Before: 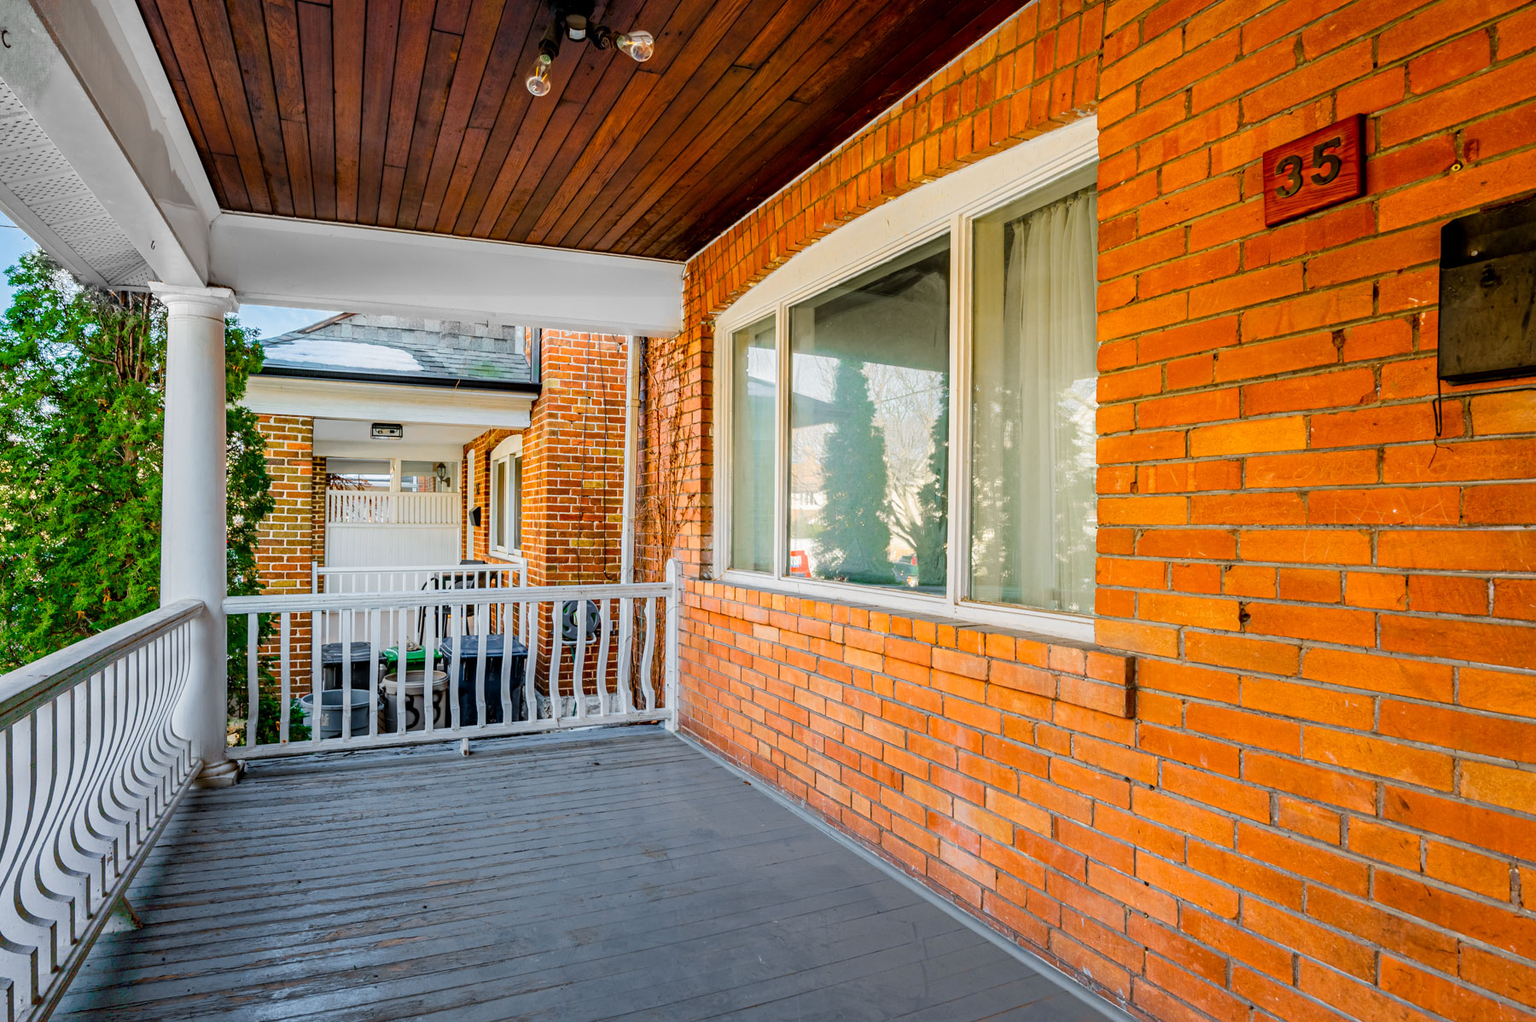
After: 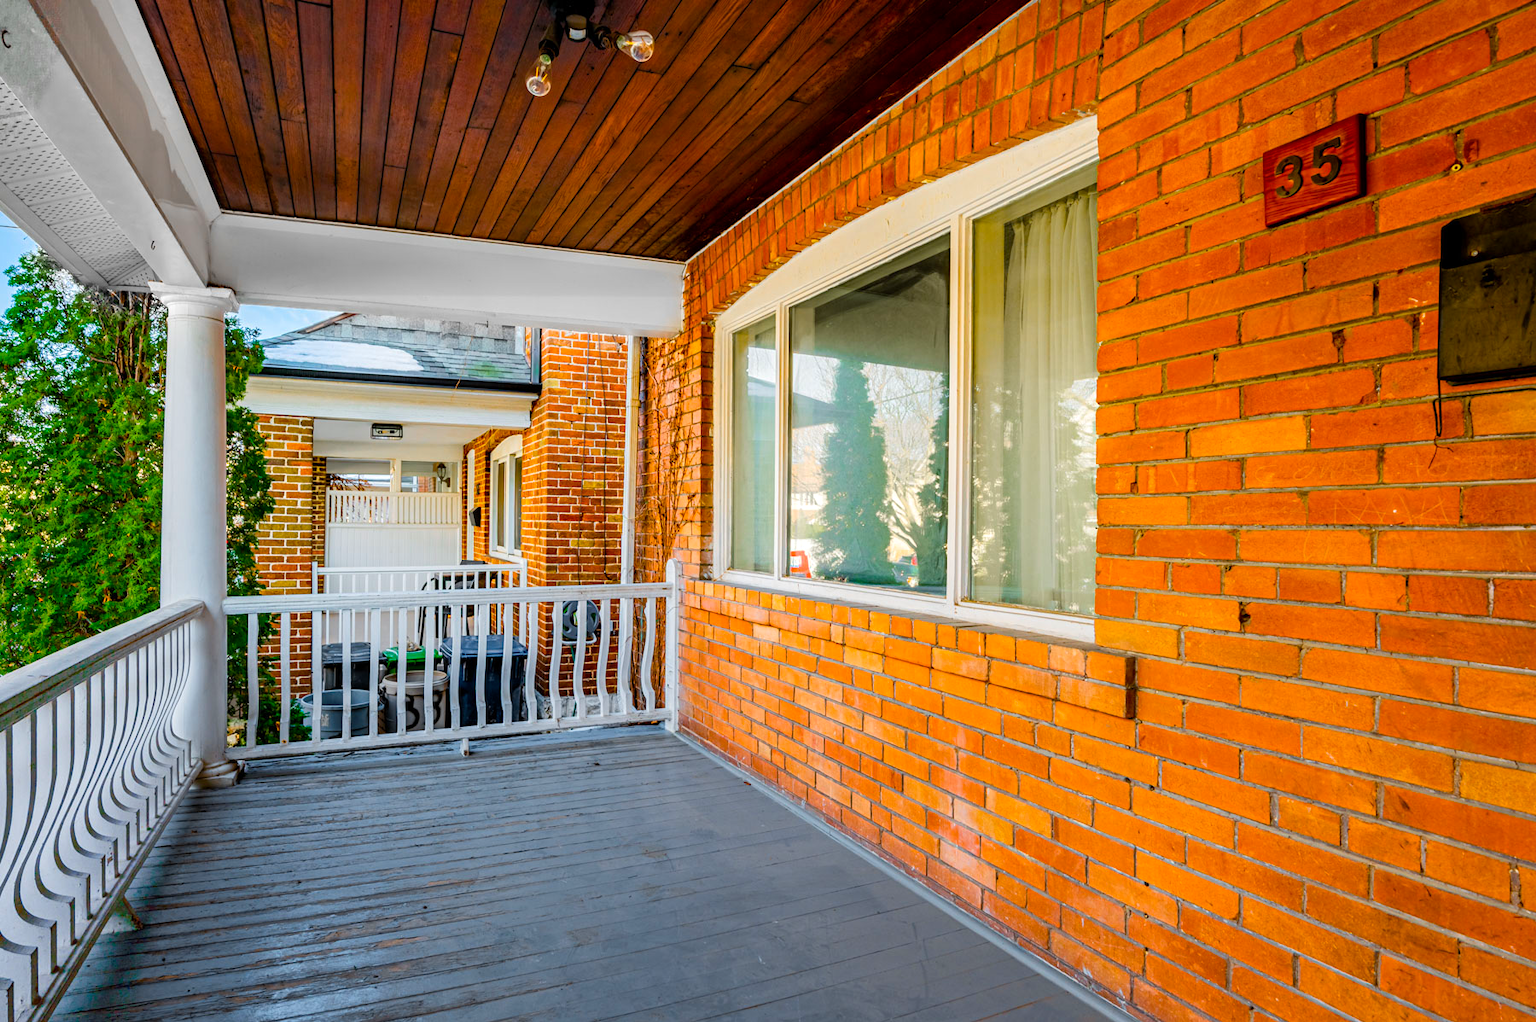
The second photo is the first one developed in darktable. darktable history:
color balance rgb: perceptual saturation grading › global saturation 29.611%, perceptual brilliance grading › global brilliance 3.031%
